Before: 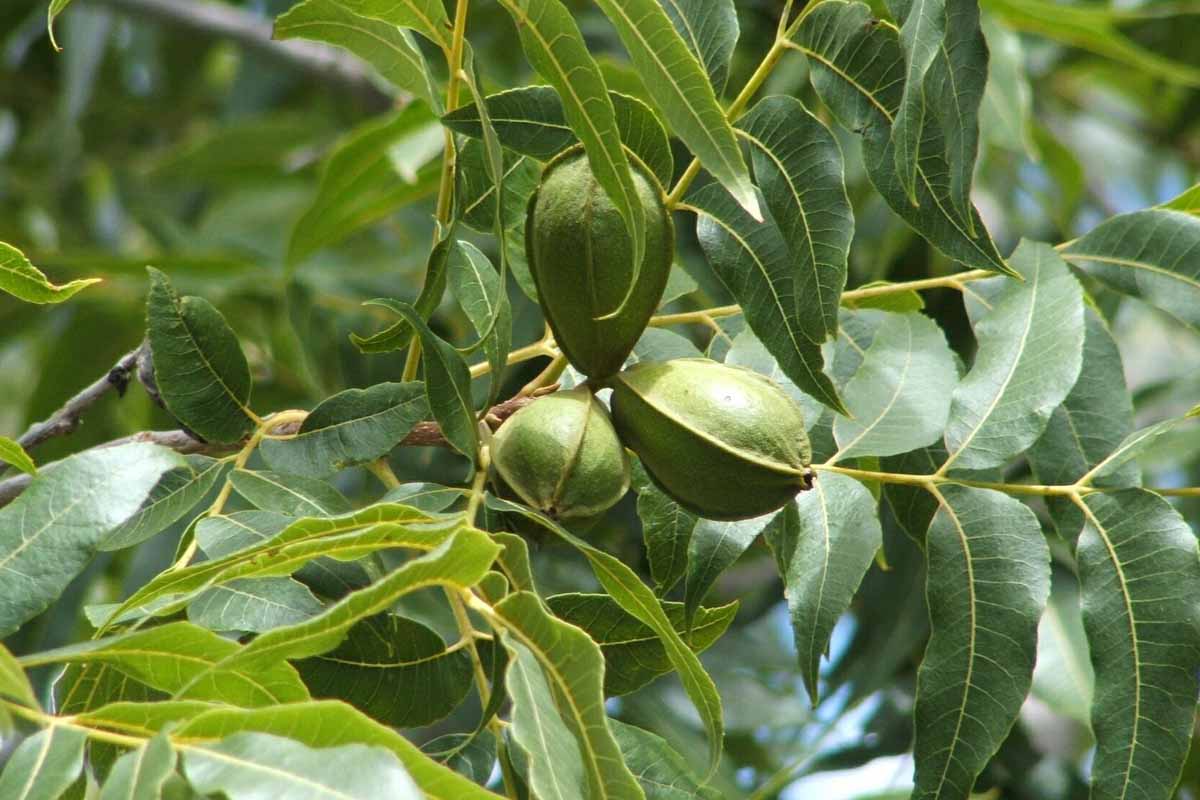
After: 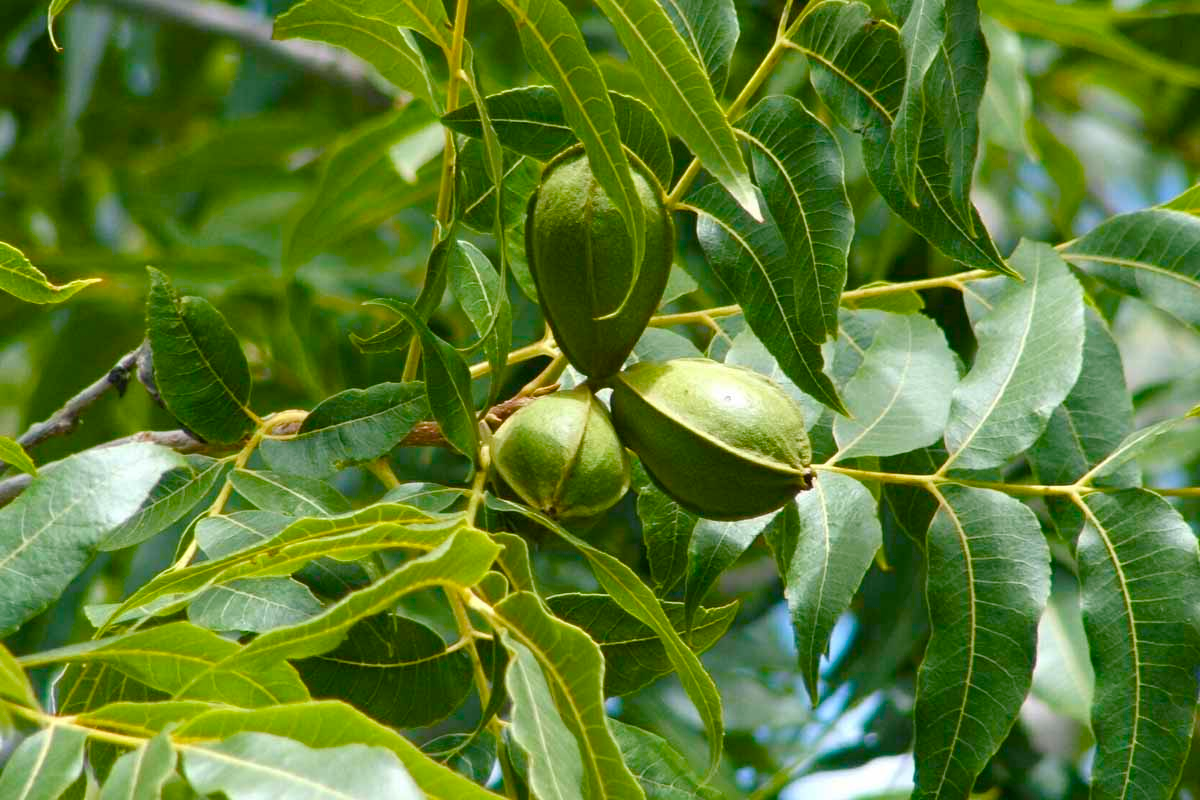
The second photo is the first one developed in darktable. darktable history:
color balance rgb: shadows lift › chroma 2.011%, shadows lift › hue 215.92°, linear chroma grading › global chroma 15.552%, perceptual saturation grading › global saturation 44.693%, perceptual saturation grading › highlights -50.119%, perceptual saturation grading › shadows 31.06%
